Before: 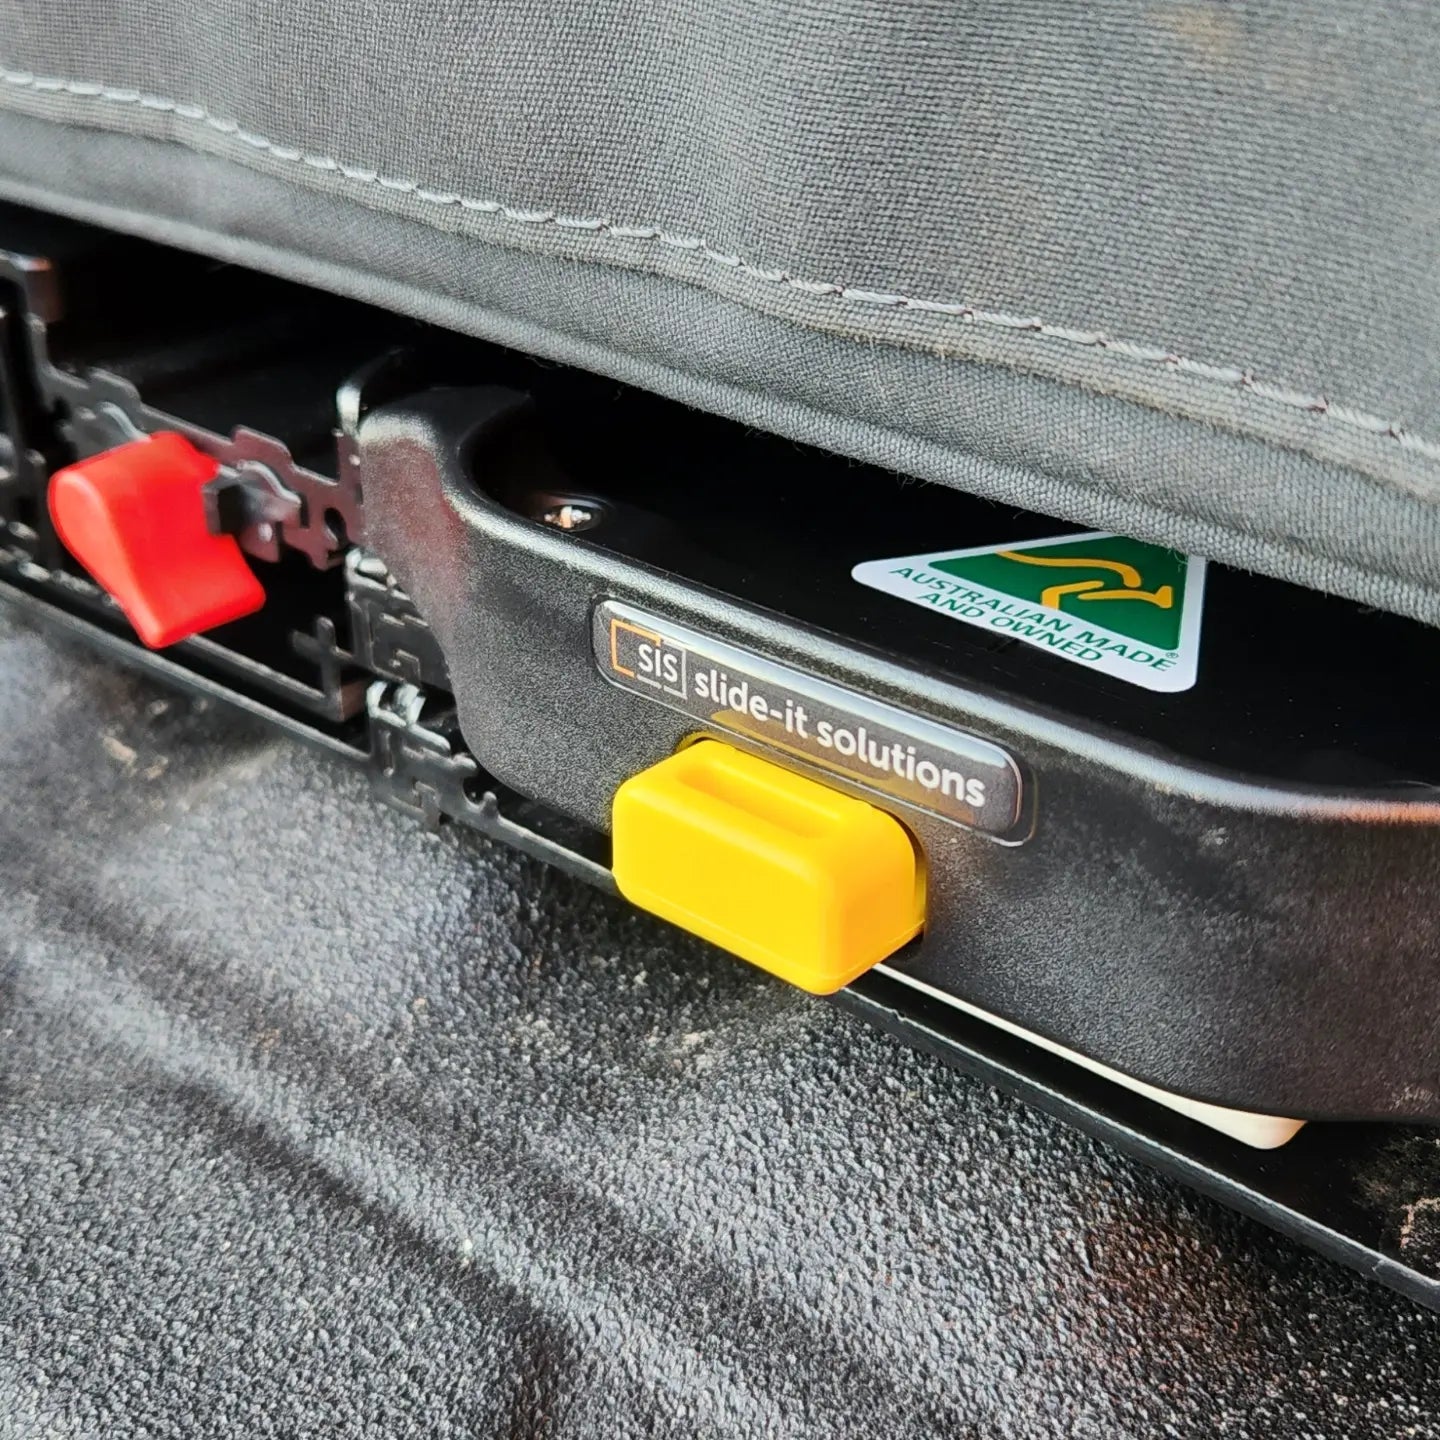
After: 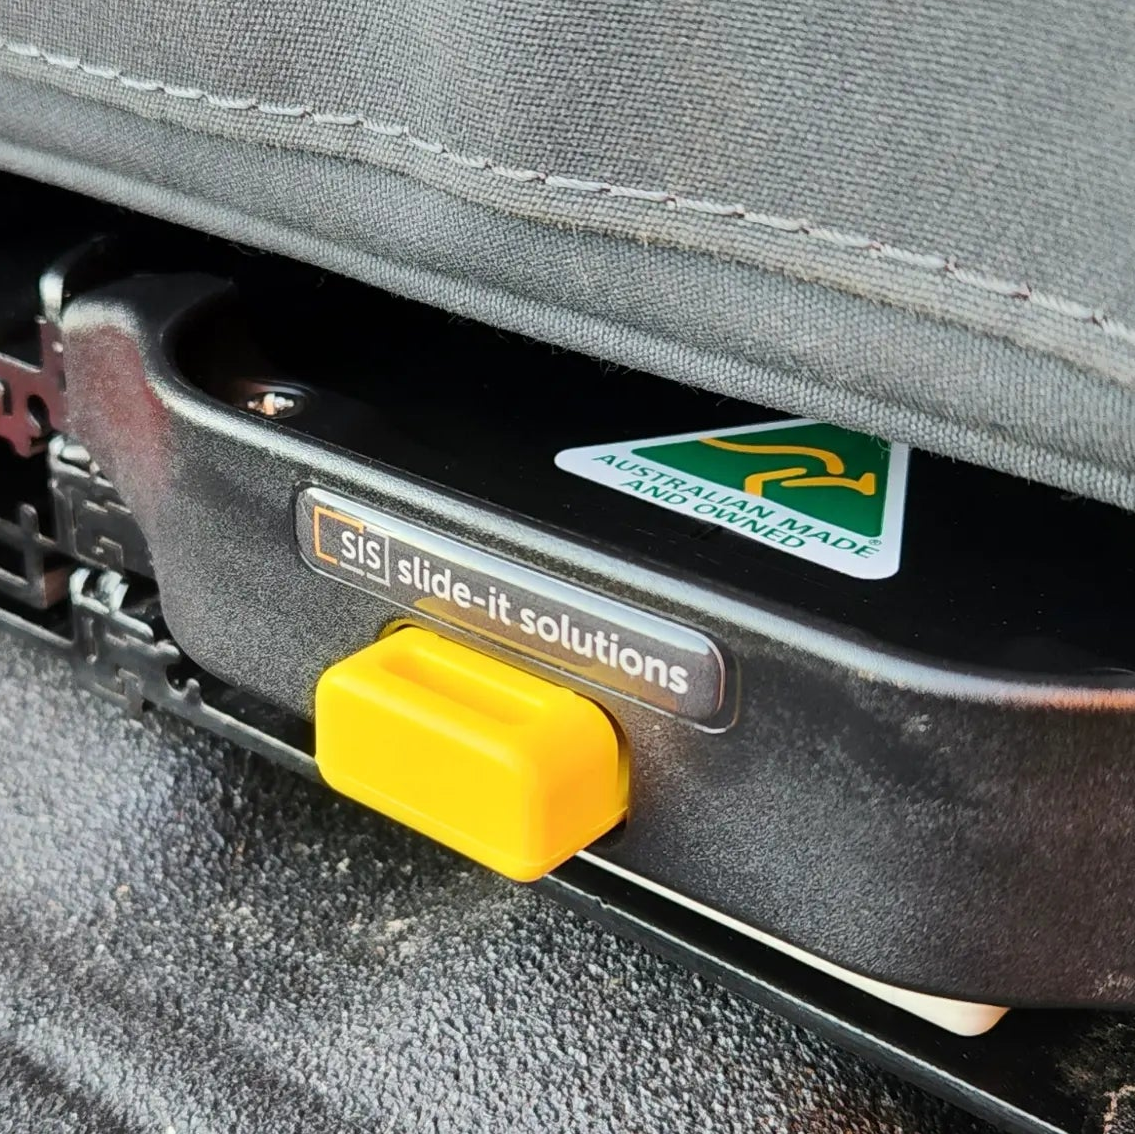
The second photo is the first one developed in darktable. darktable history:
crop and rotate: left 20.639%, top 7.897%, right 0.492%, bottom 13.307%
